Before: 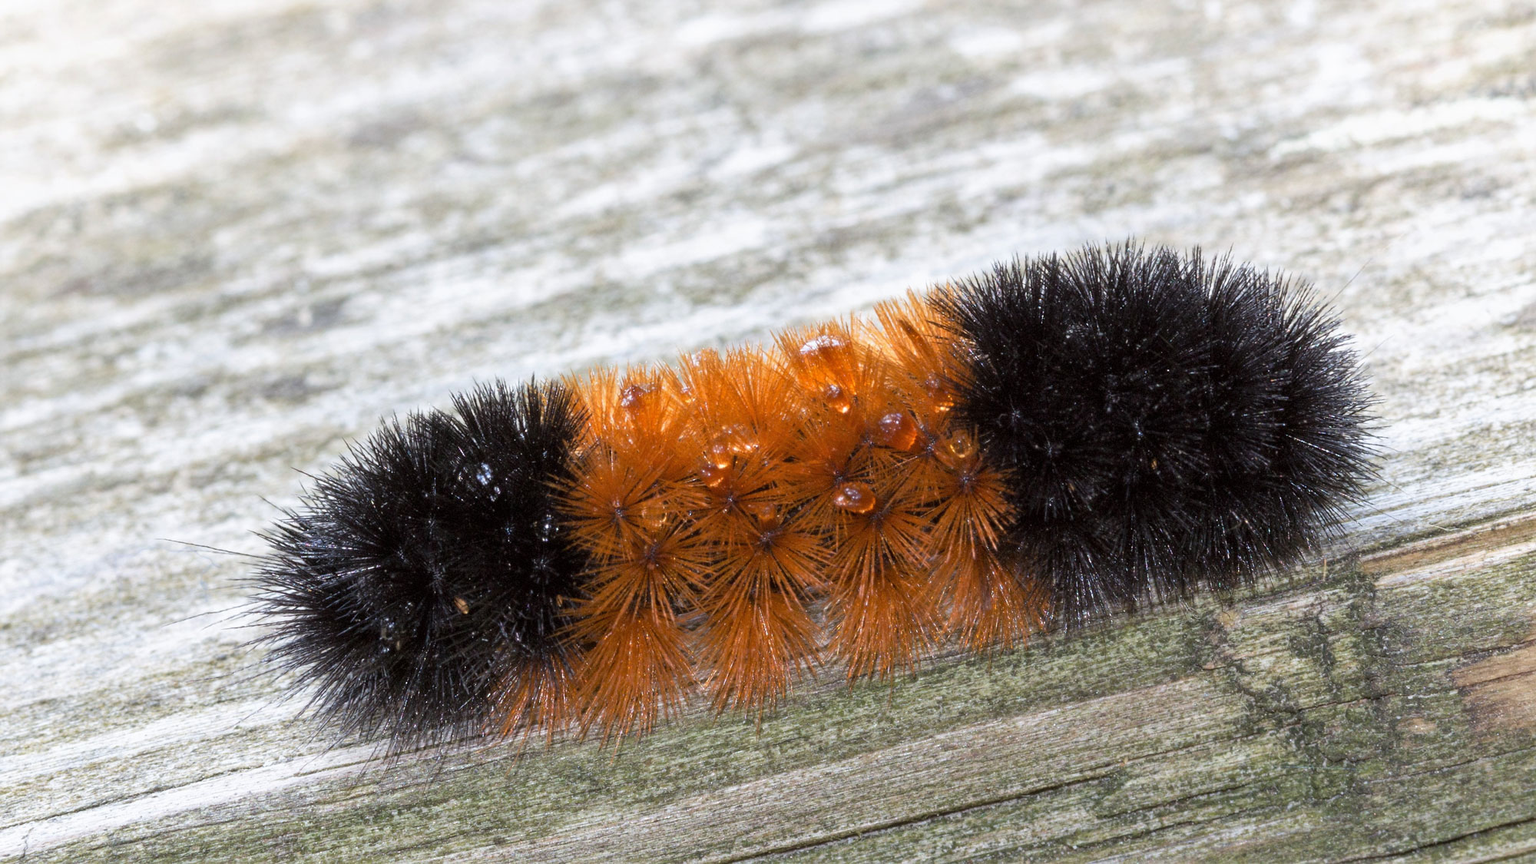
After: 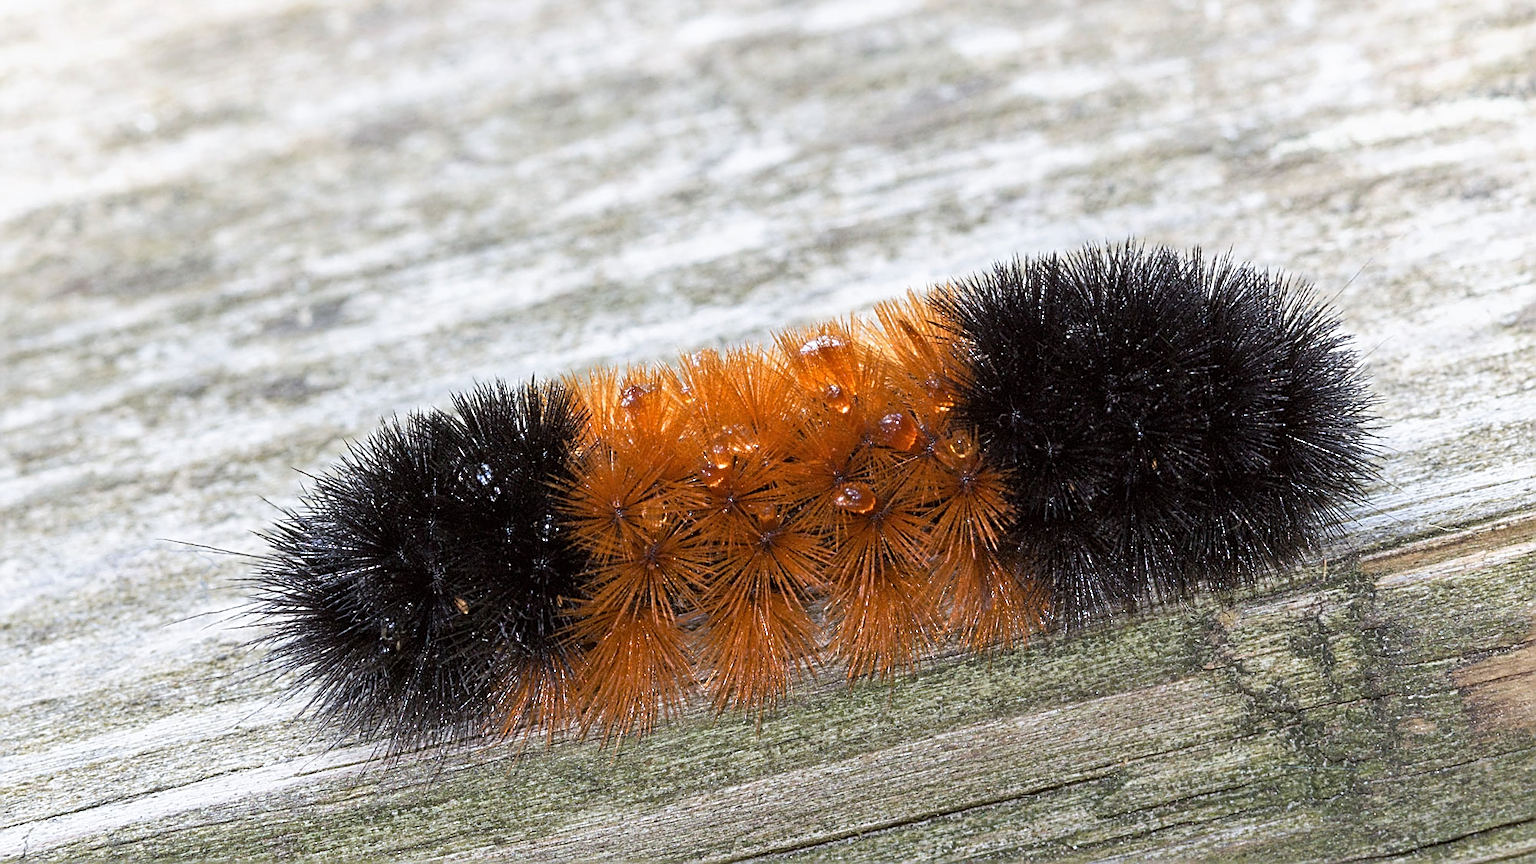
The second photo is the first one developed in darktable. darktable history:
sharpen: amount 0.892
